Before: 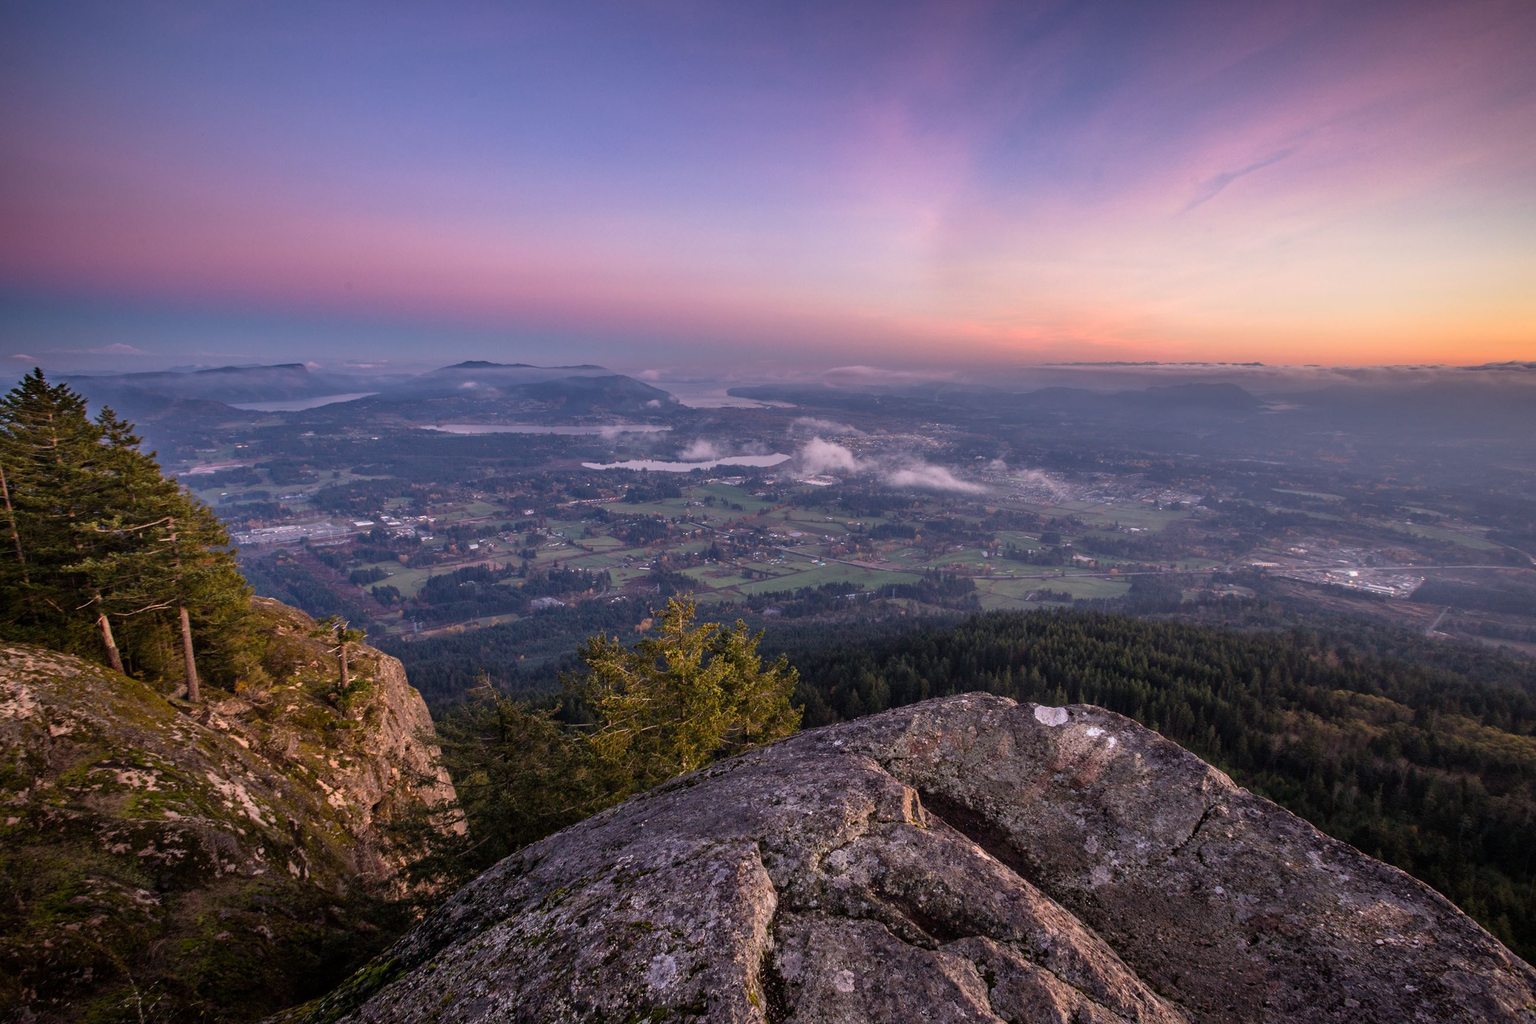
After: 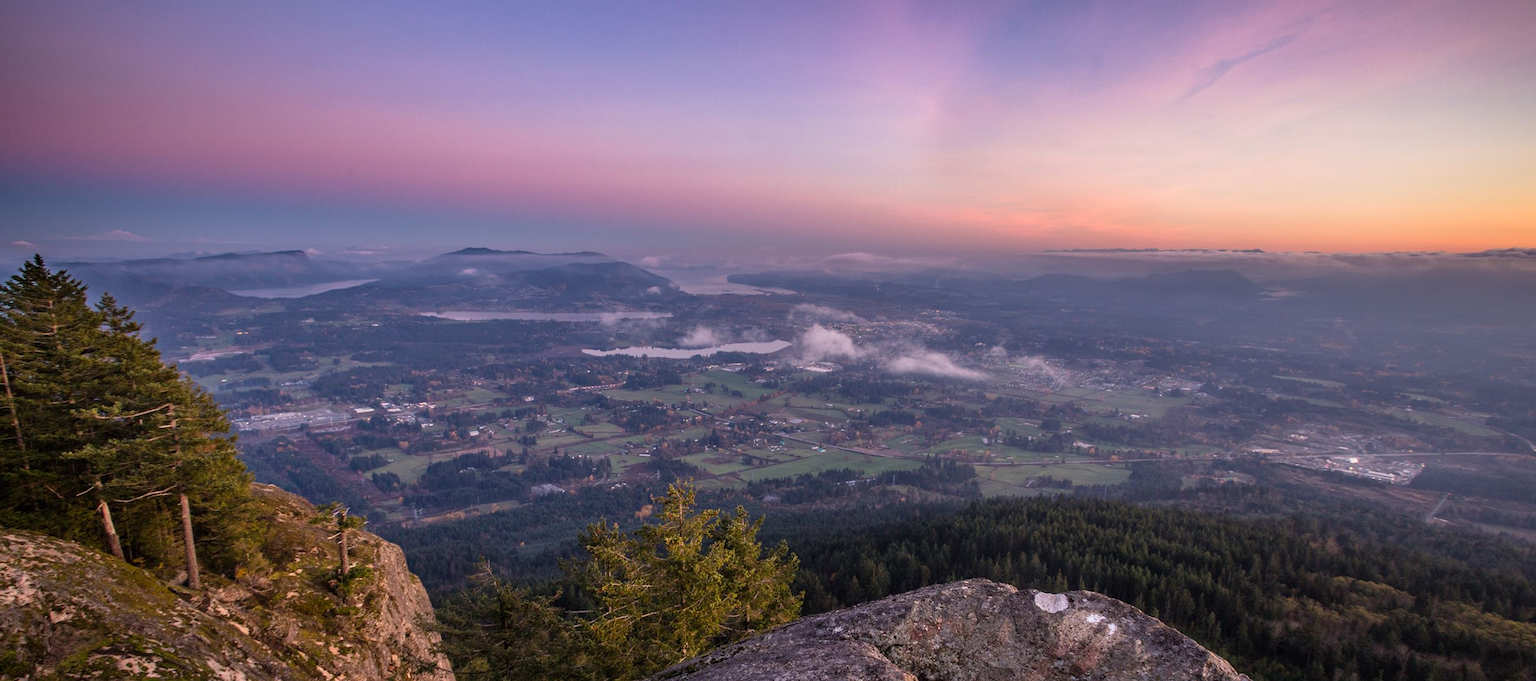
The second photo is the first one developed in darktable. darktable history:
crop: top 11.136%, bottom 22.22%
